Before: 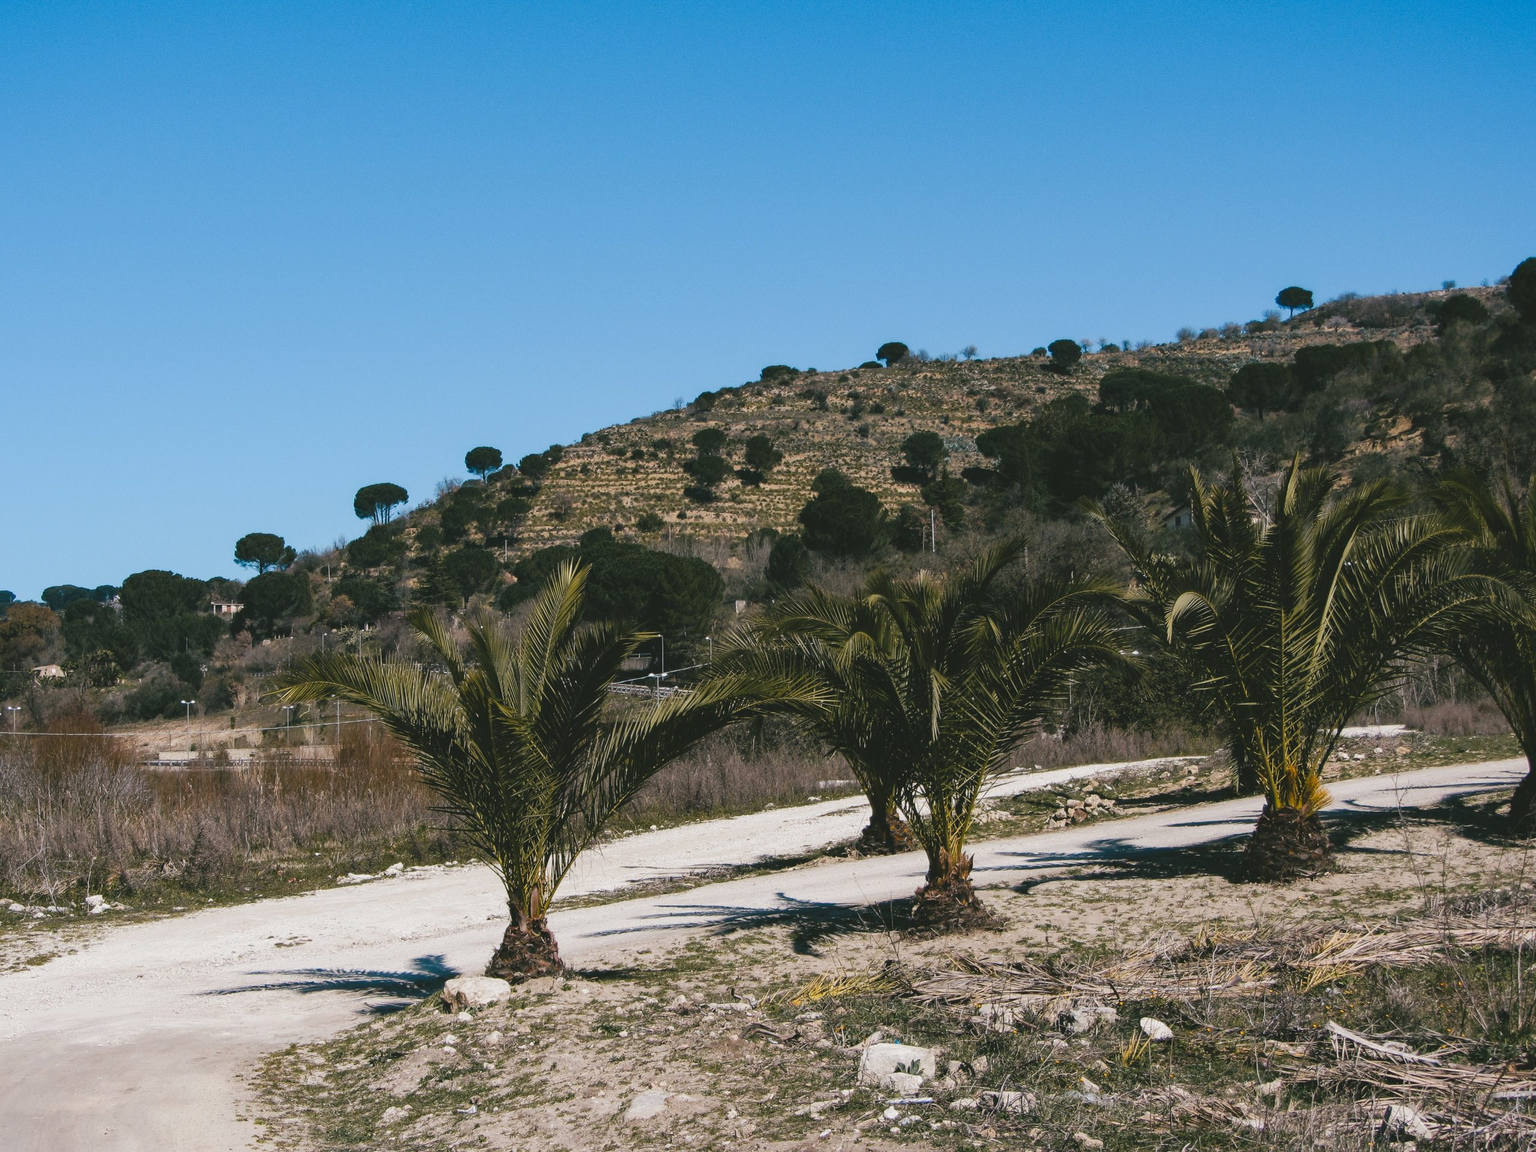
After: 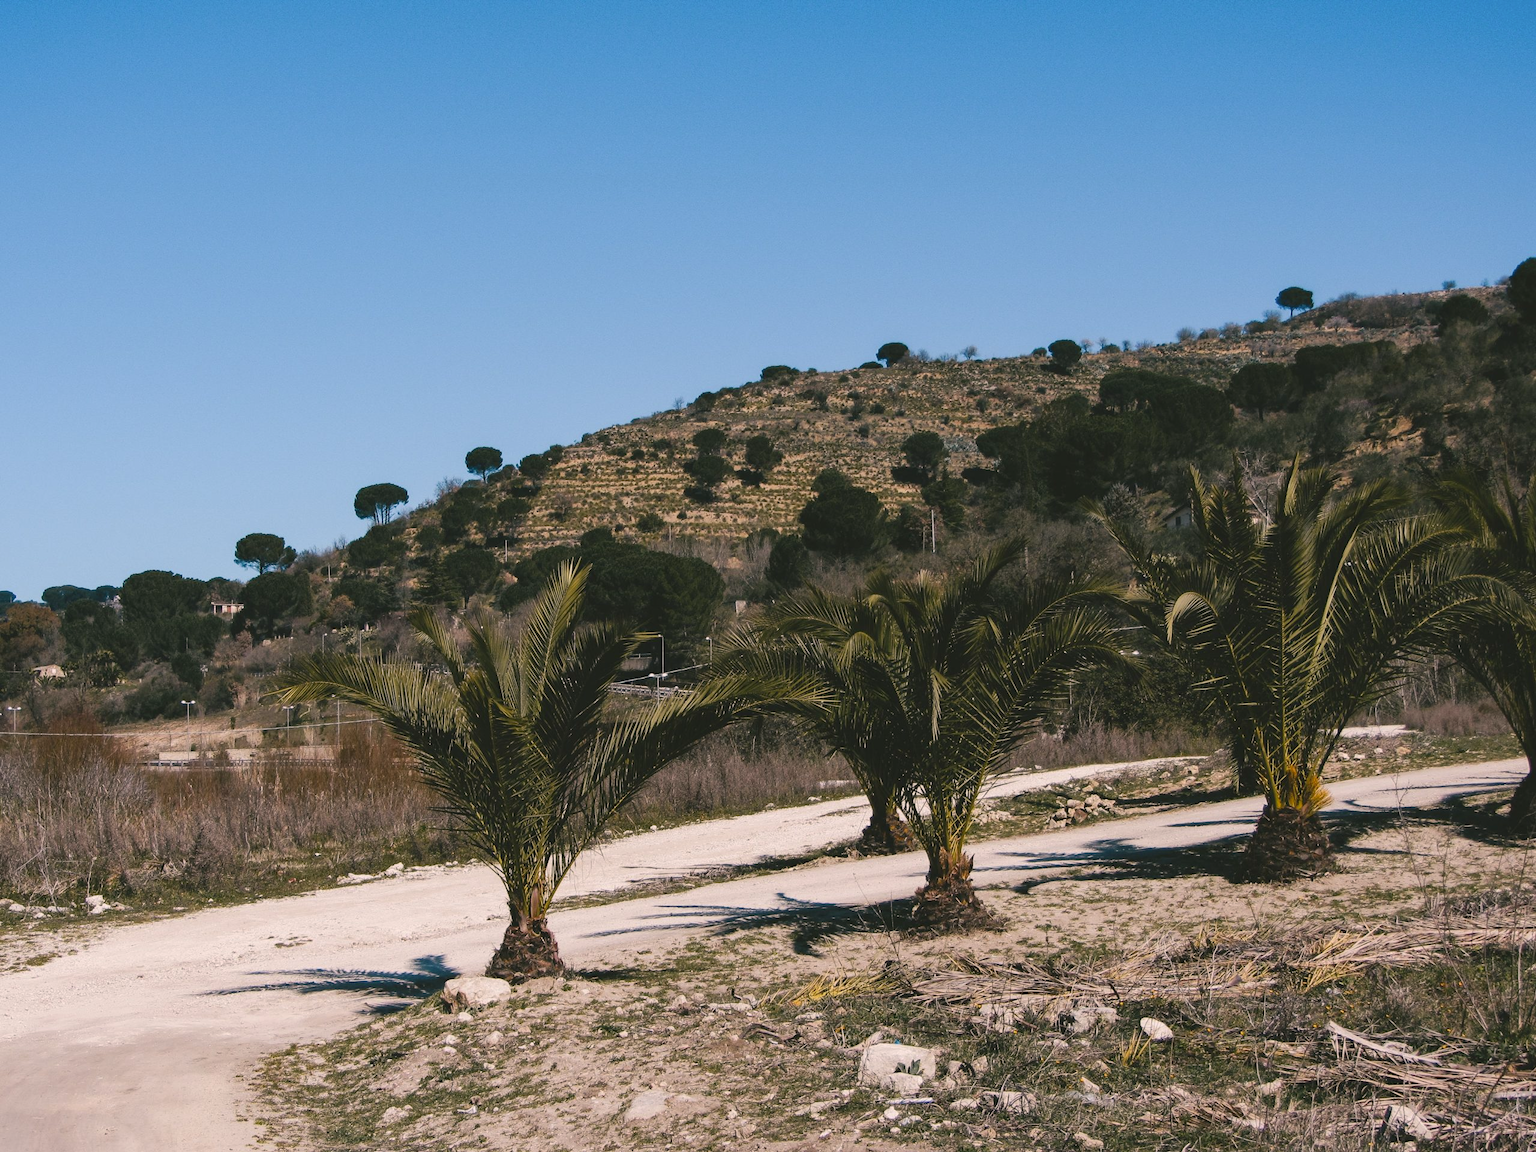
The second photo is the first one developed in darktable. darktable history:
color correction: highlights a* 5.92, highlights b* 4.76
